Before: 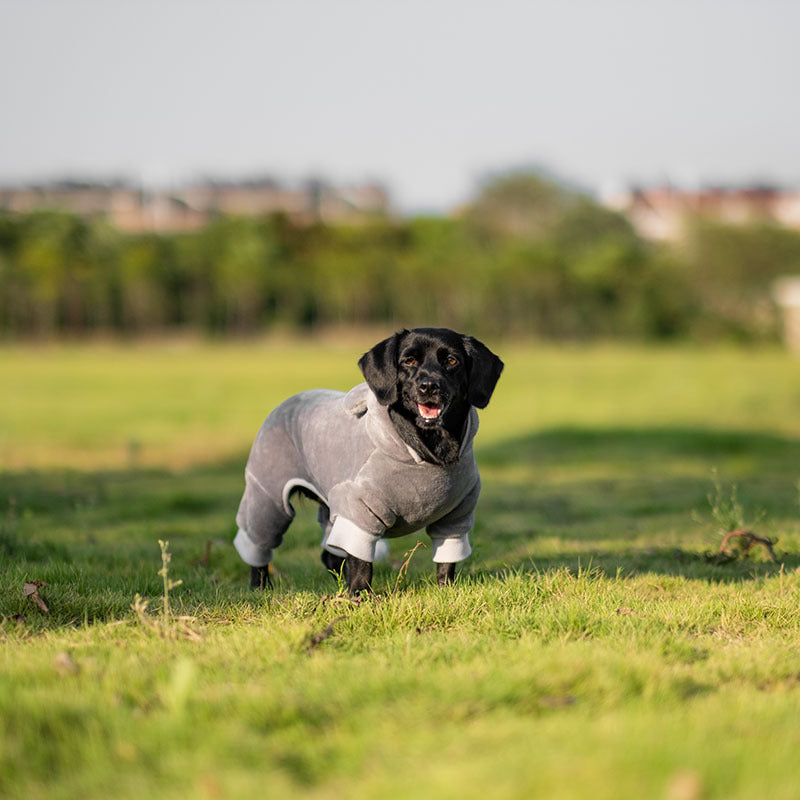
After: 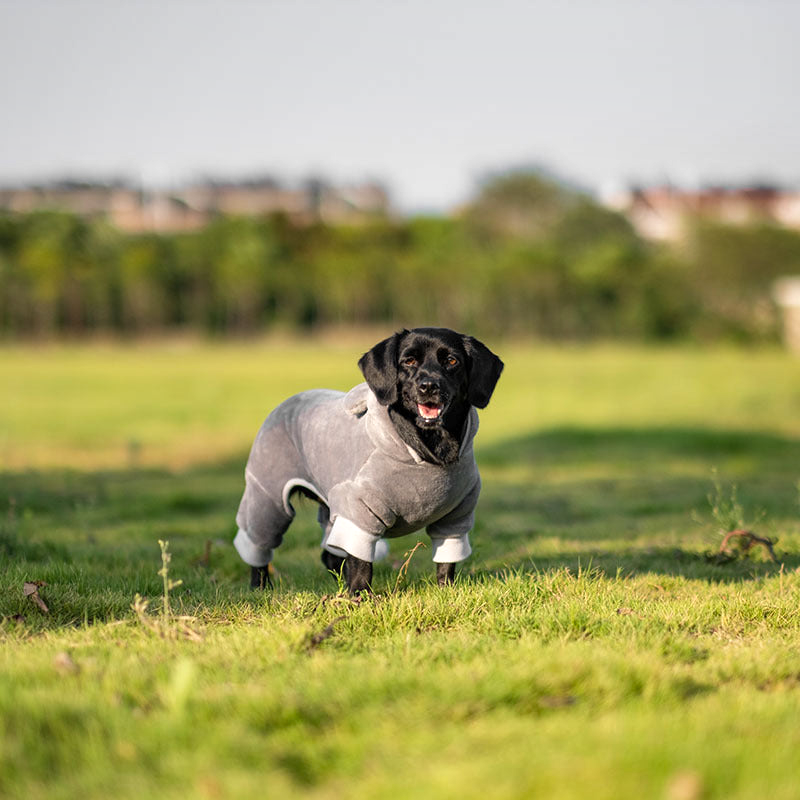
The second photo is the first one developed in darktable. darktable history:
shadows and highlights: shadows 13.52, white point adjustment 1.17, soften with gaussian
exposure: exposure 0.19 EV, compensate exposure bias true, compensate highlight preservation false
